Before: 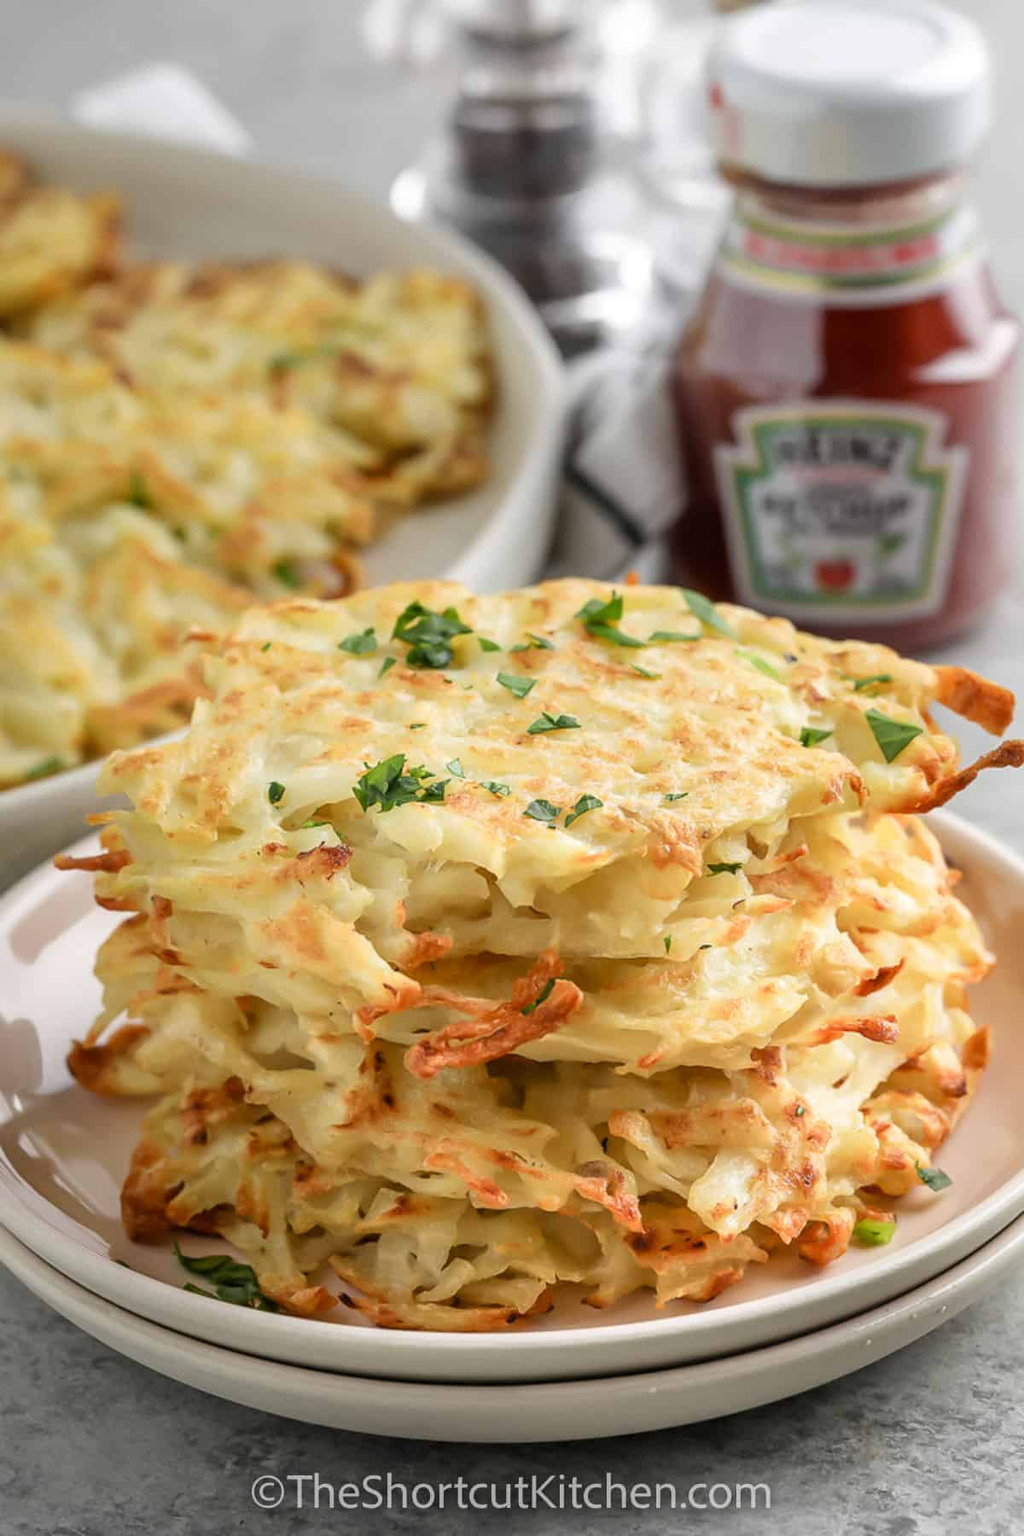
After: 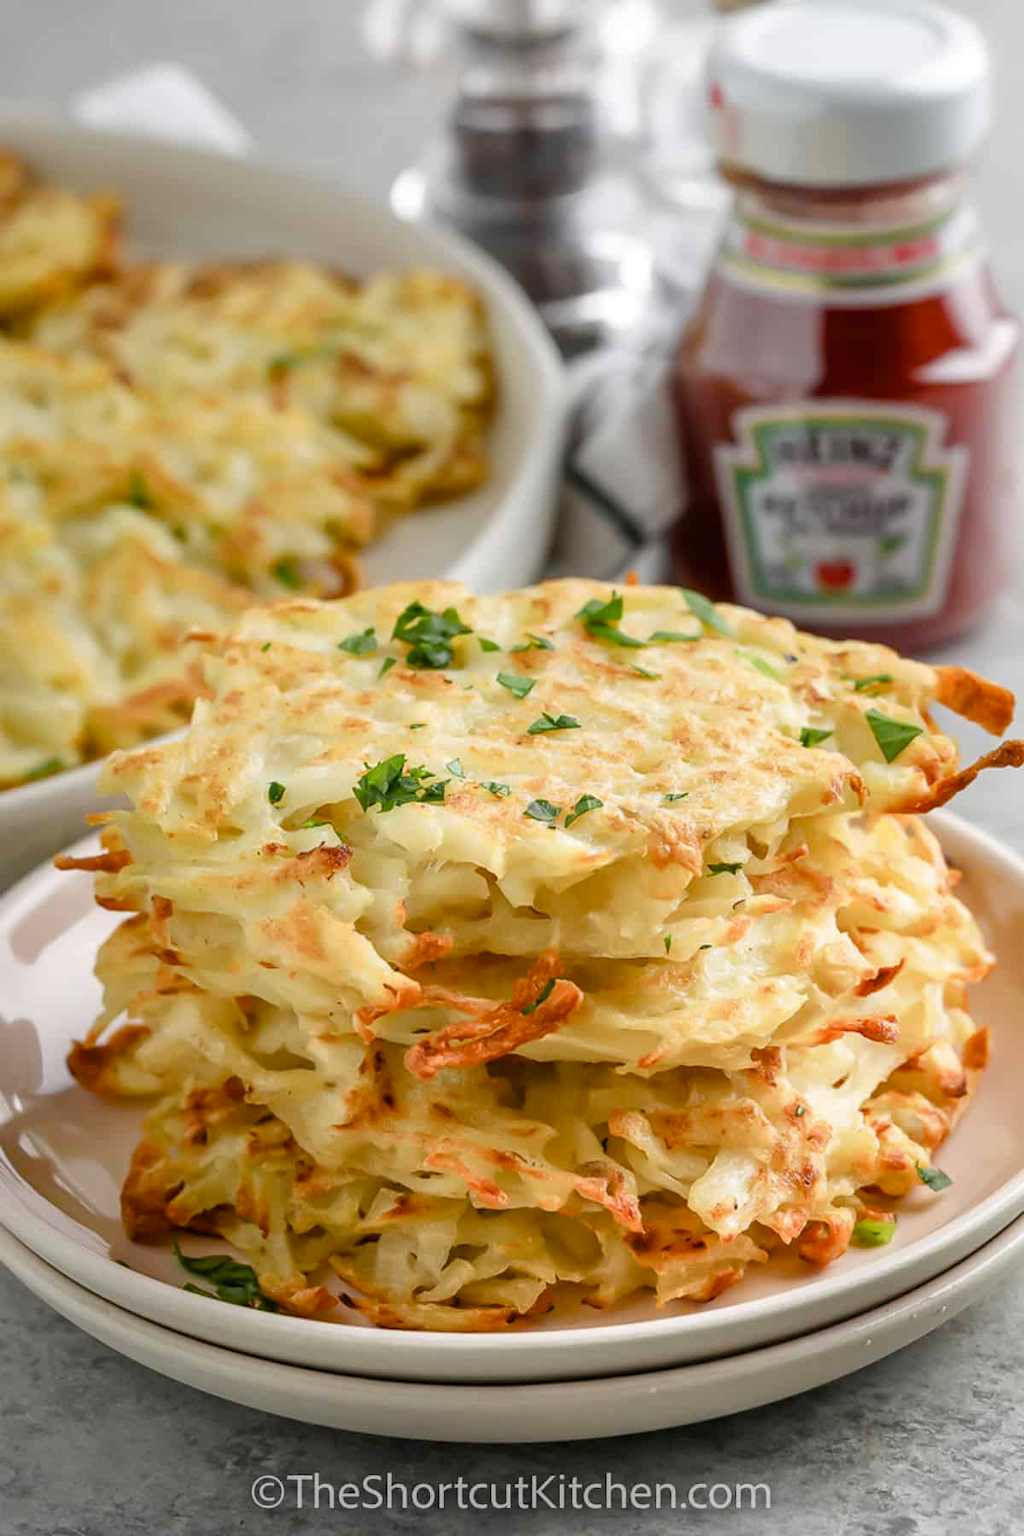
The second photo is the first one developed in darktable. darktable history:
color balance rgb: perceptual saturation grading › global saturation 20%, perceptual saturation grading › highlights -25%, perceptual saturation grading › shadows 25%
shadows and highlights: radius 125.46, shadows 21.19, highlights -21.19, low approximation 0.01
